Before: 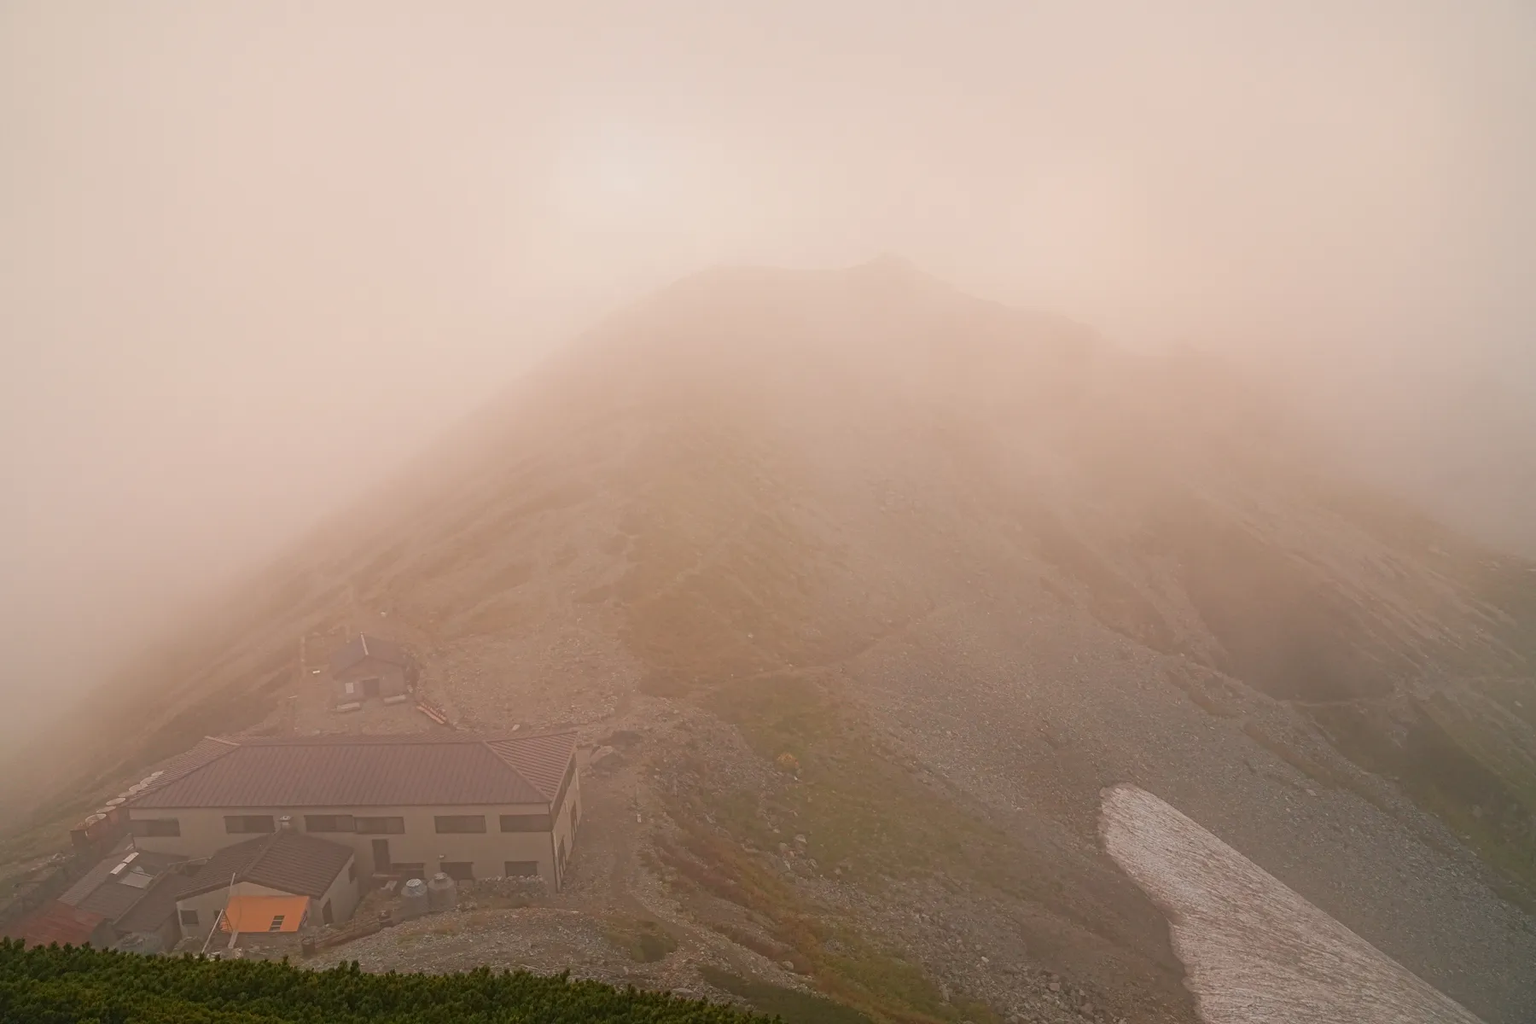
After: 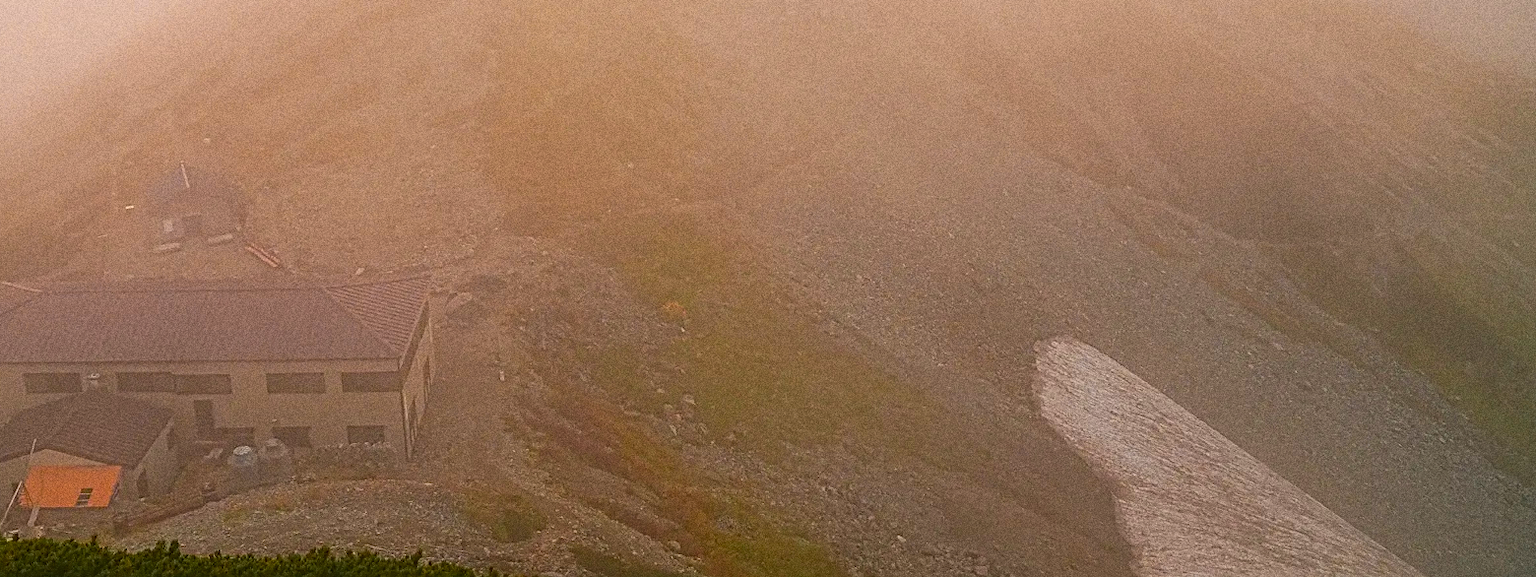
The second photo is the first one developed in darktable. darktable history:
crop and rotate: left 13.306%, top 48.129%, bottom 2.928%
color zones: curves: ch0 [(0.224, 0.526) (0.75, 0.5)]; ch1 [(0.055, 0.526) (0.224, 0.761) (0.377, 0.526) (0.75, 0.5)]
rotate and perspective: automatic cropping original format, crop left 0, crop top 0
grain: coarseness 0.09 ISO, strength 40%
sharpen: on, module defaults
